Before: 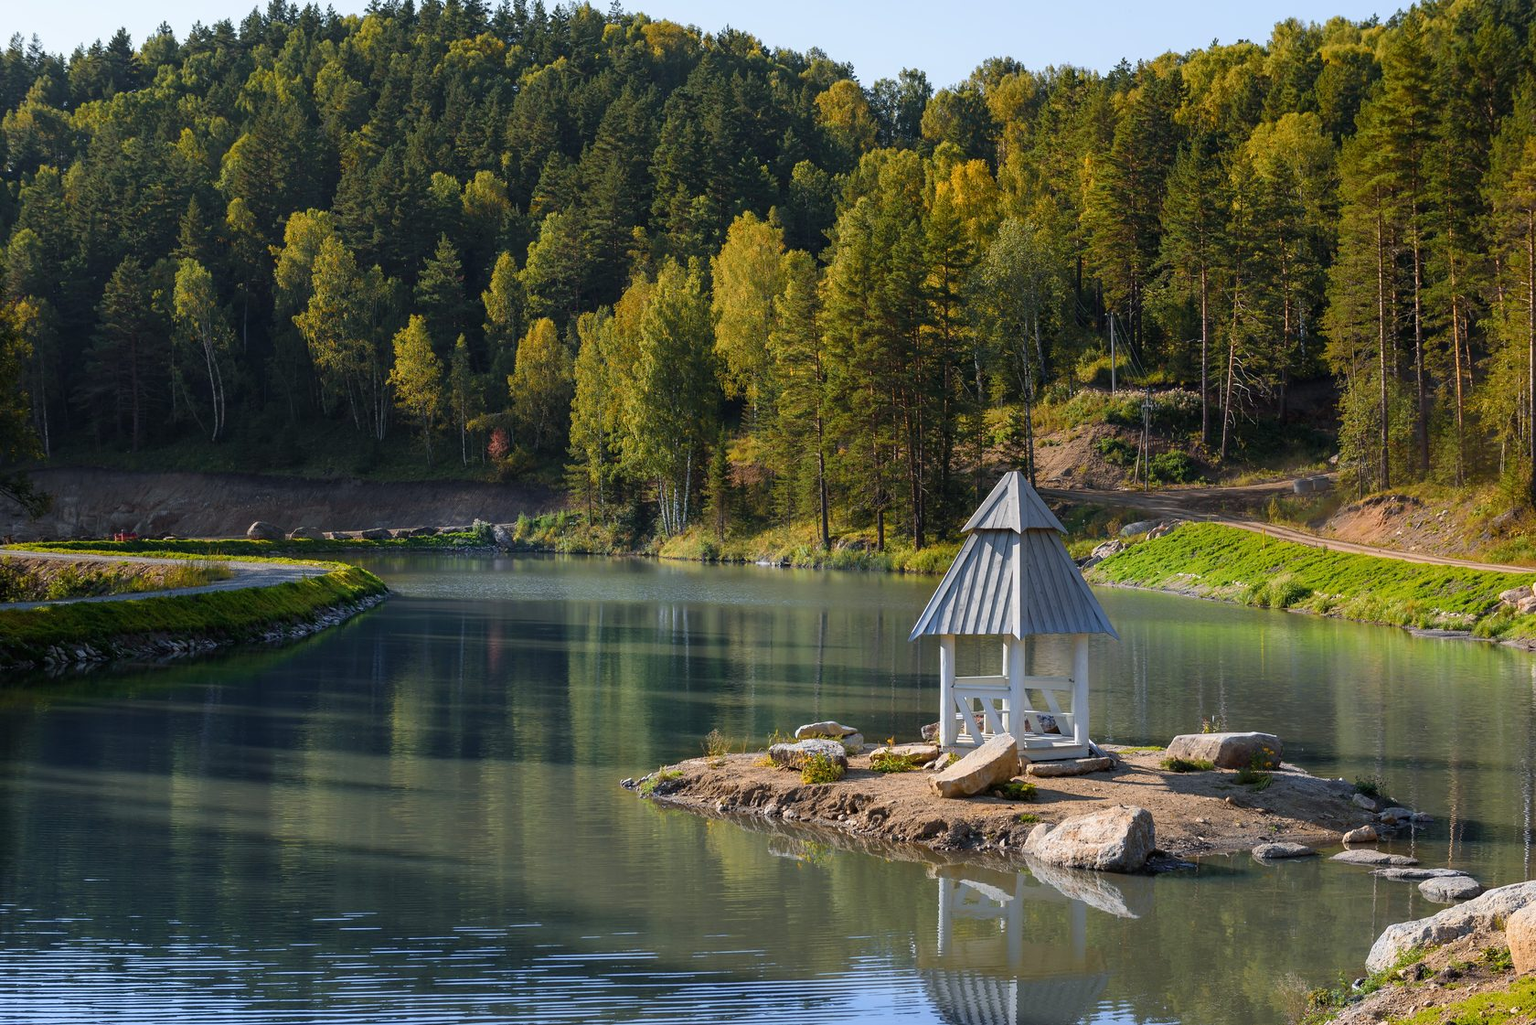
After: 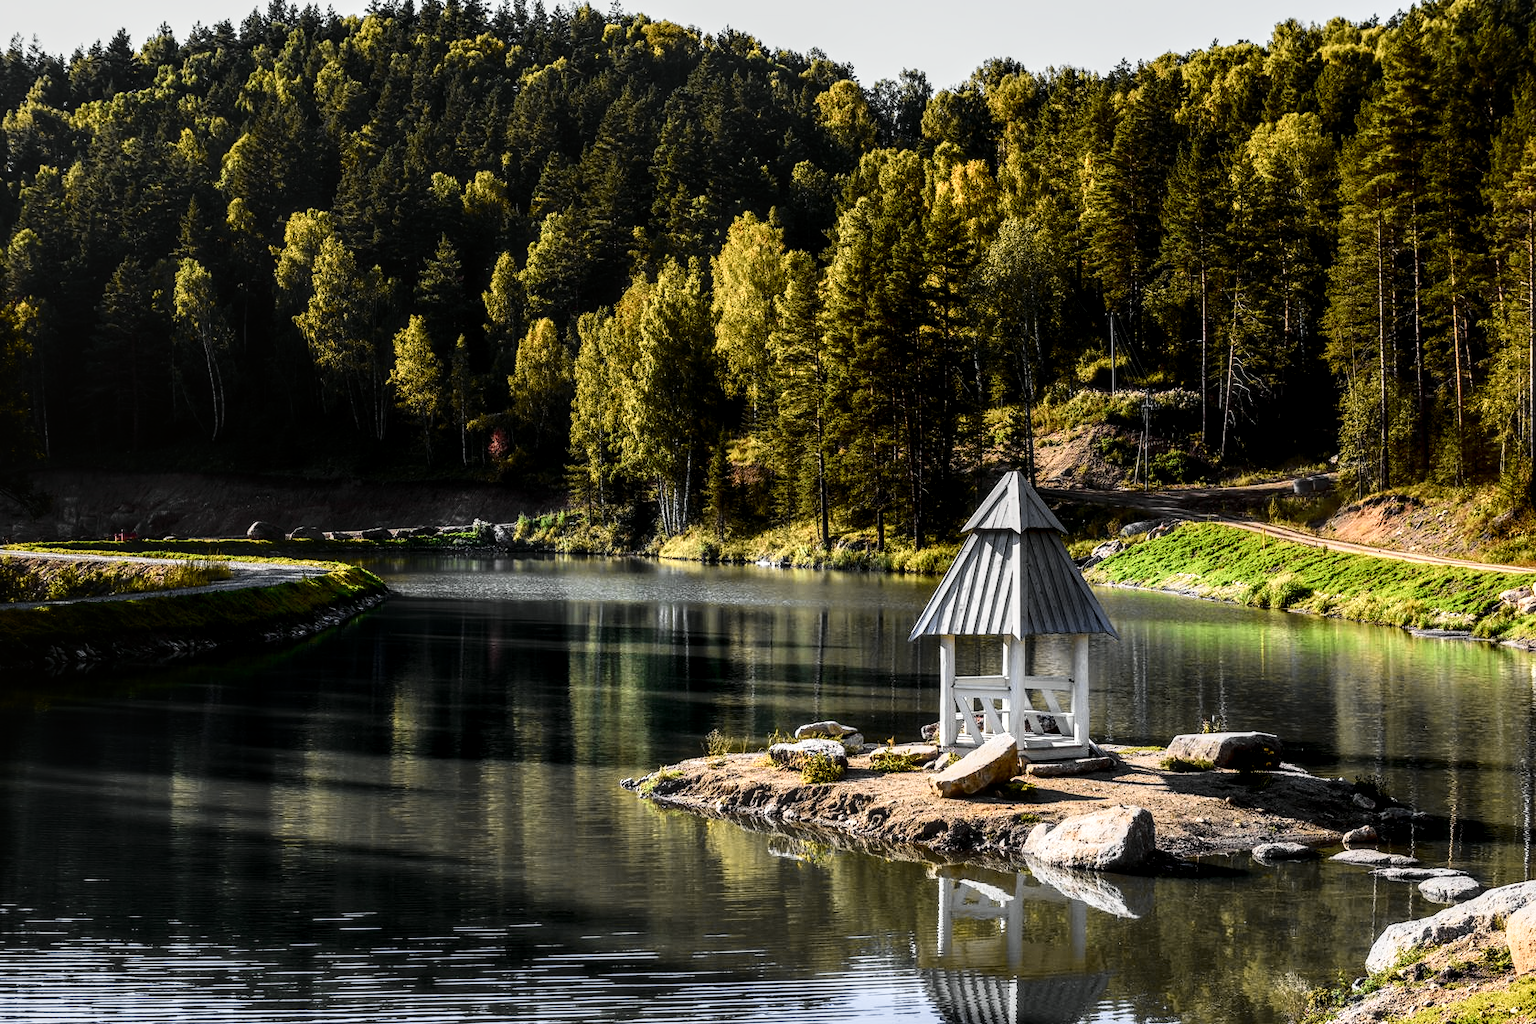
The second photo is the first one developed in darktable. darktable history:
local contrast: detail 150%
filmic rgb: middle gray luminance 21.73%, black relative exposure -14 EV, white relative exposure 2.96 EV, threshold 6 EV, target black luminance 0%, hardness 8.81, latitude 59.69%, contrast 1.208, highlights saturation mix 5%, shadows ↔ highlights balance 41.6%, add noise in highlights 0, color science v3 (2019), use custom middle-gray values true, iterations of high-quality reconstruction 0, contrast in highlights soft, enable highlight reconstruction true
tone curve: curves: ch0 [(0, 0.008) (0.107, 0.083) (0.283, 0.287) (0.461, 0.498) (0.64, 0.691) (0.822, 0.869) (0.998, 0.978)]; ch1 [(0, 0) (0.323, 0.339) (0.438, 0.422) (0.473, 0.487) (0.502, 0.502) (0.527, 0.53) (0.561, 0.583) (0.608, 0.629) (0.669, 0.704) (0.859, 0.899) (1, 1)]; ch2 [(0, 0) (0.33, 0.347) (0.421, 0.456) (0.473, 0.498) (0.502, 0.504) (0.522, 0.524) (0.549, 0.567) (0.585, 0.627) (0.676, 0.724) (1, 1)], color space Lab, independent channels, preserve colors none
contrast brightness saturation: contrast 0.28
haze removal: strength -0.1, adaptive false
